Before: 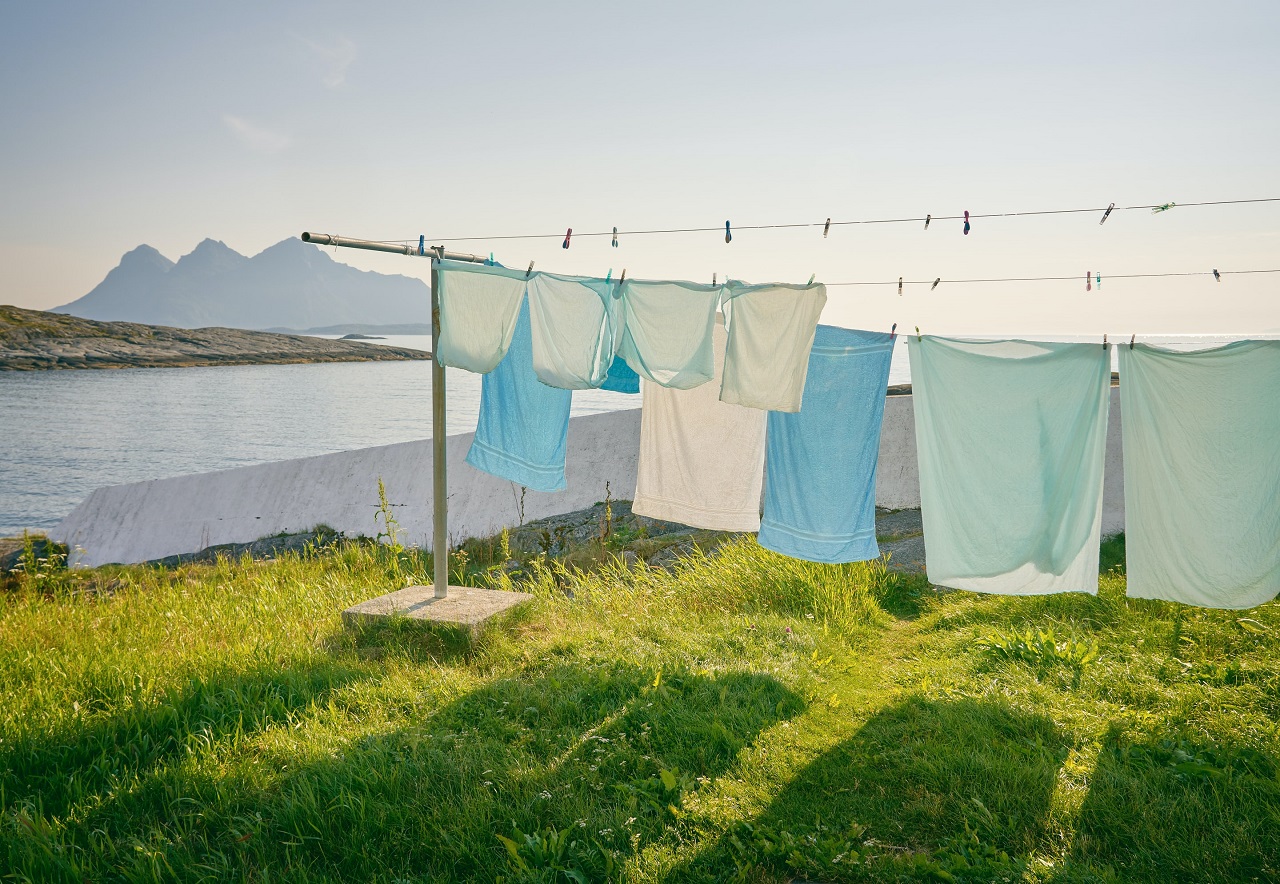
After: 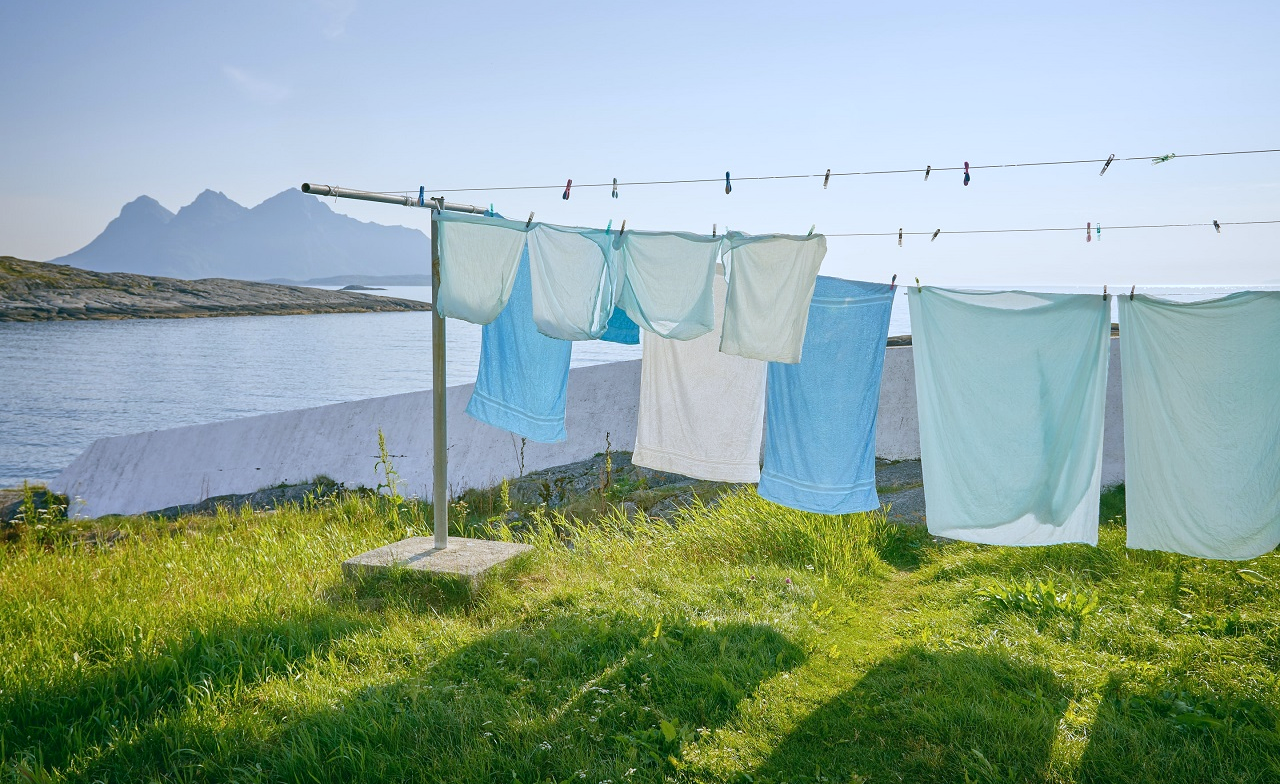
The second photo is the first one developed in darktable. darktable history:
white balance: red 0.926, green 1.003, blue 1.133
crop and rotate: top 5.609%, bottom 5.609%
